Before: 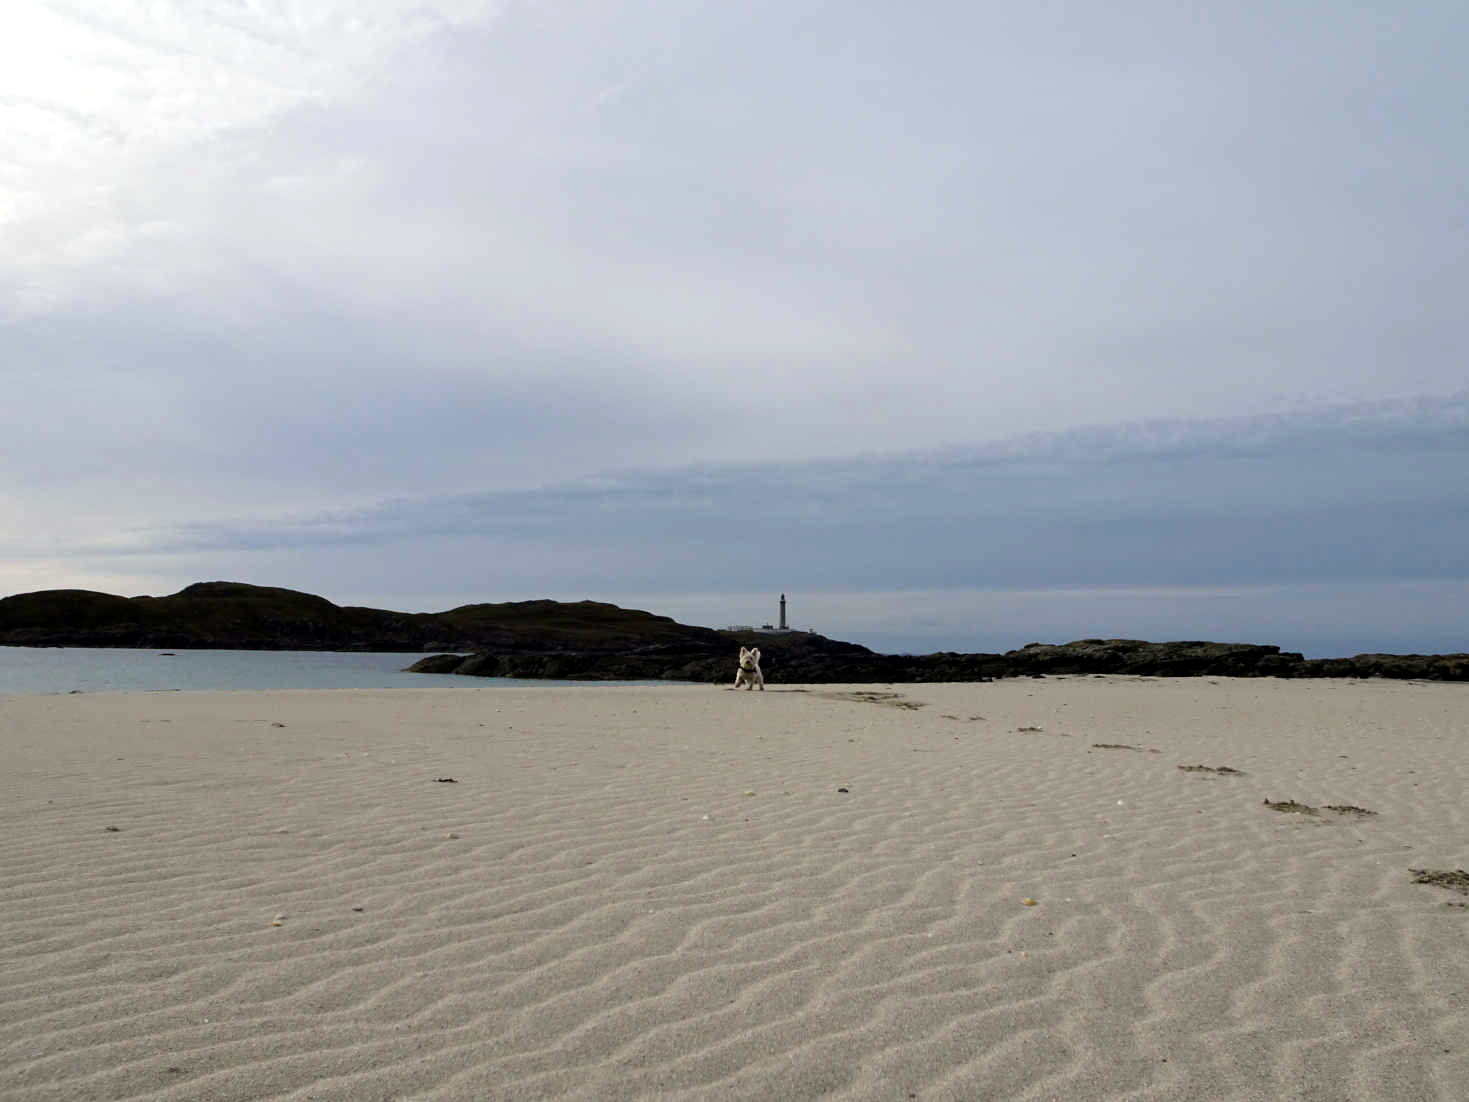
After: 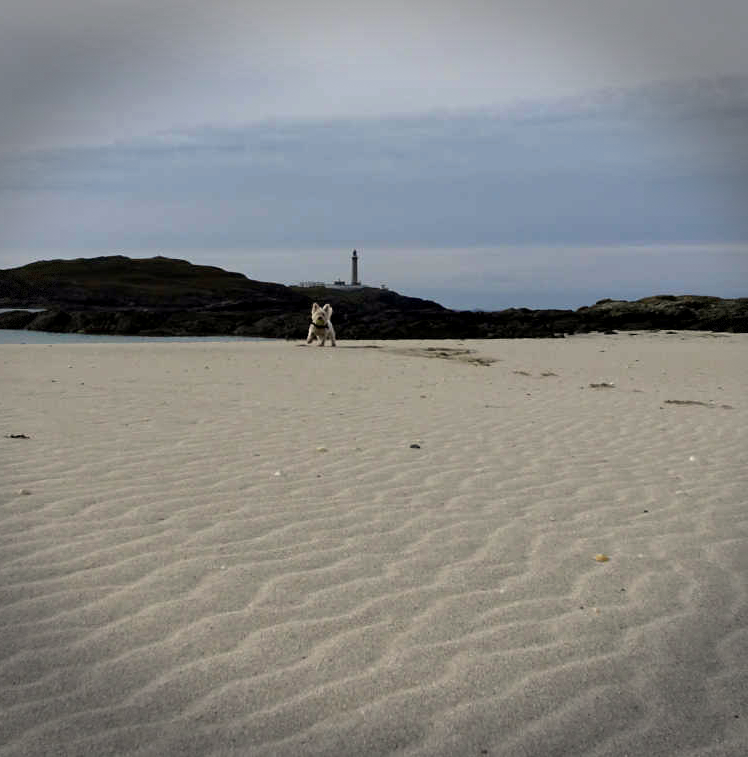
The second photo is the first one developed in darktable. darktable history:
vignetting: fall-off start 89.02%, fall-off radius 44.35%, width/height ratio 1.156, dithering 8-bit output
crop and rotate: left 29.203%, top 31.287%, right 19.835%
